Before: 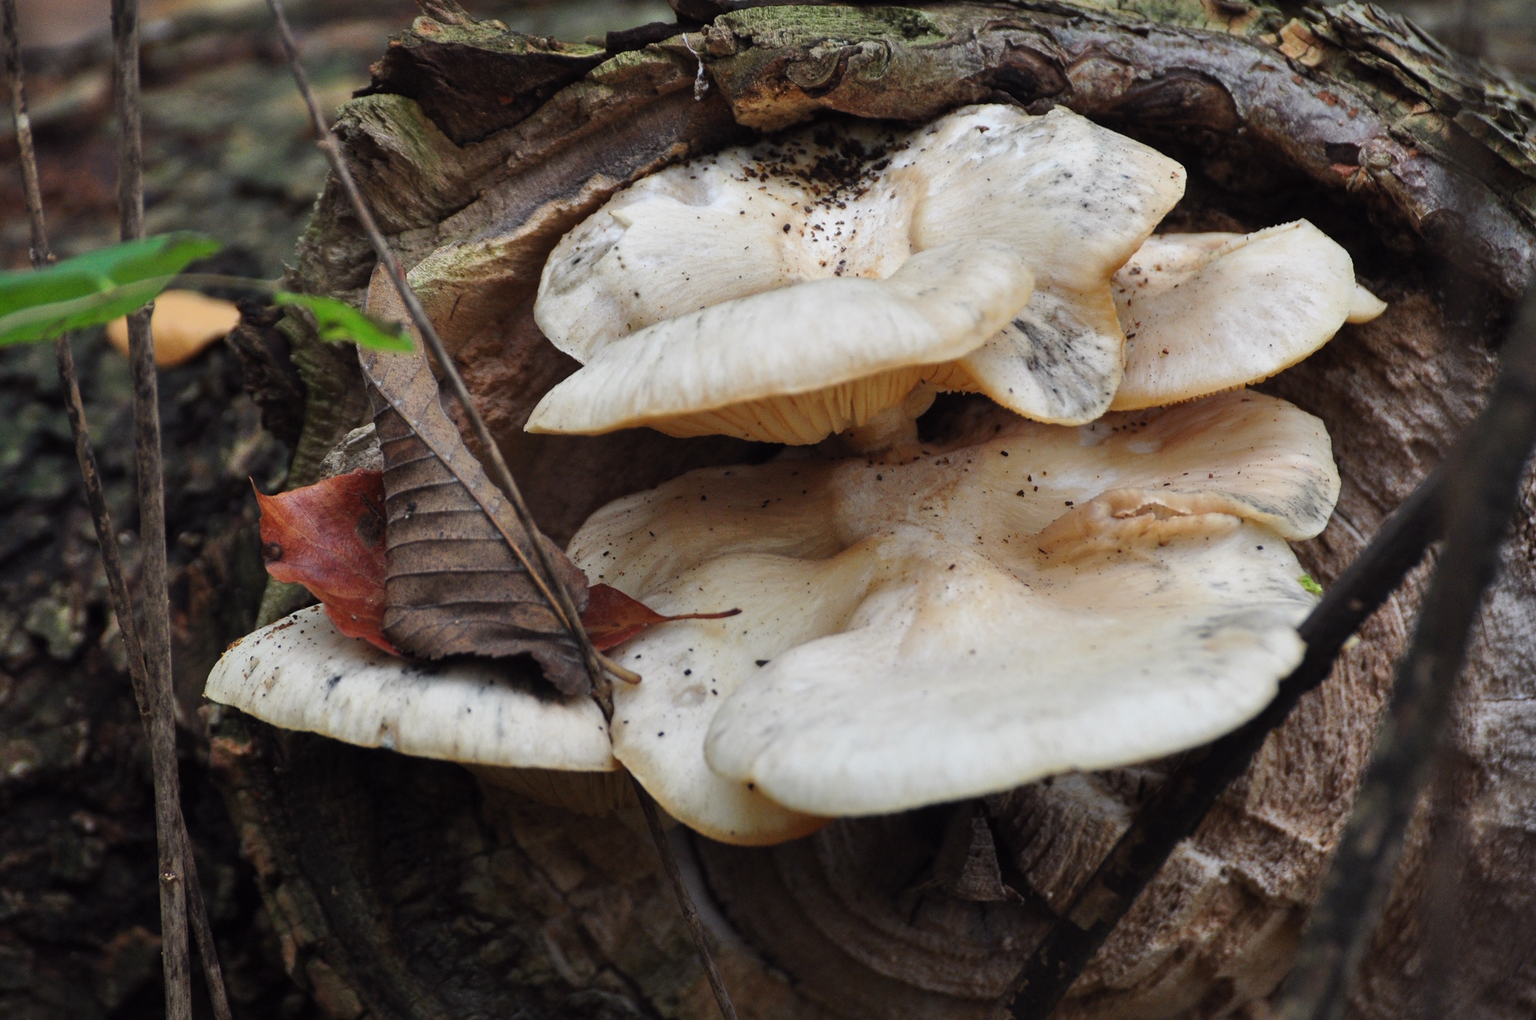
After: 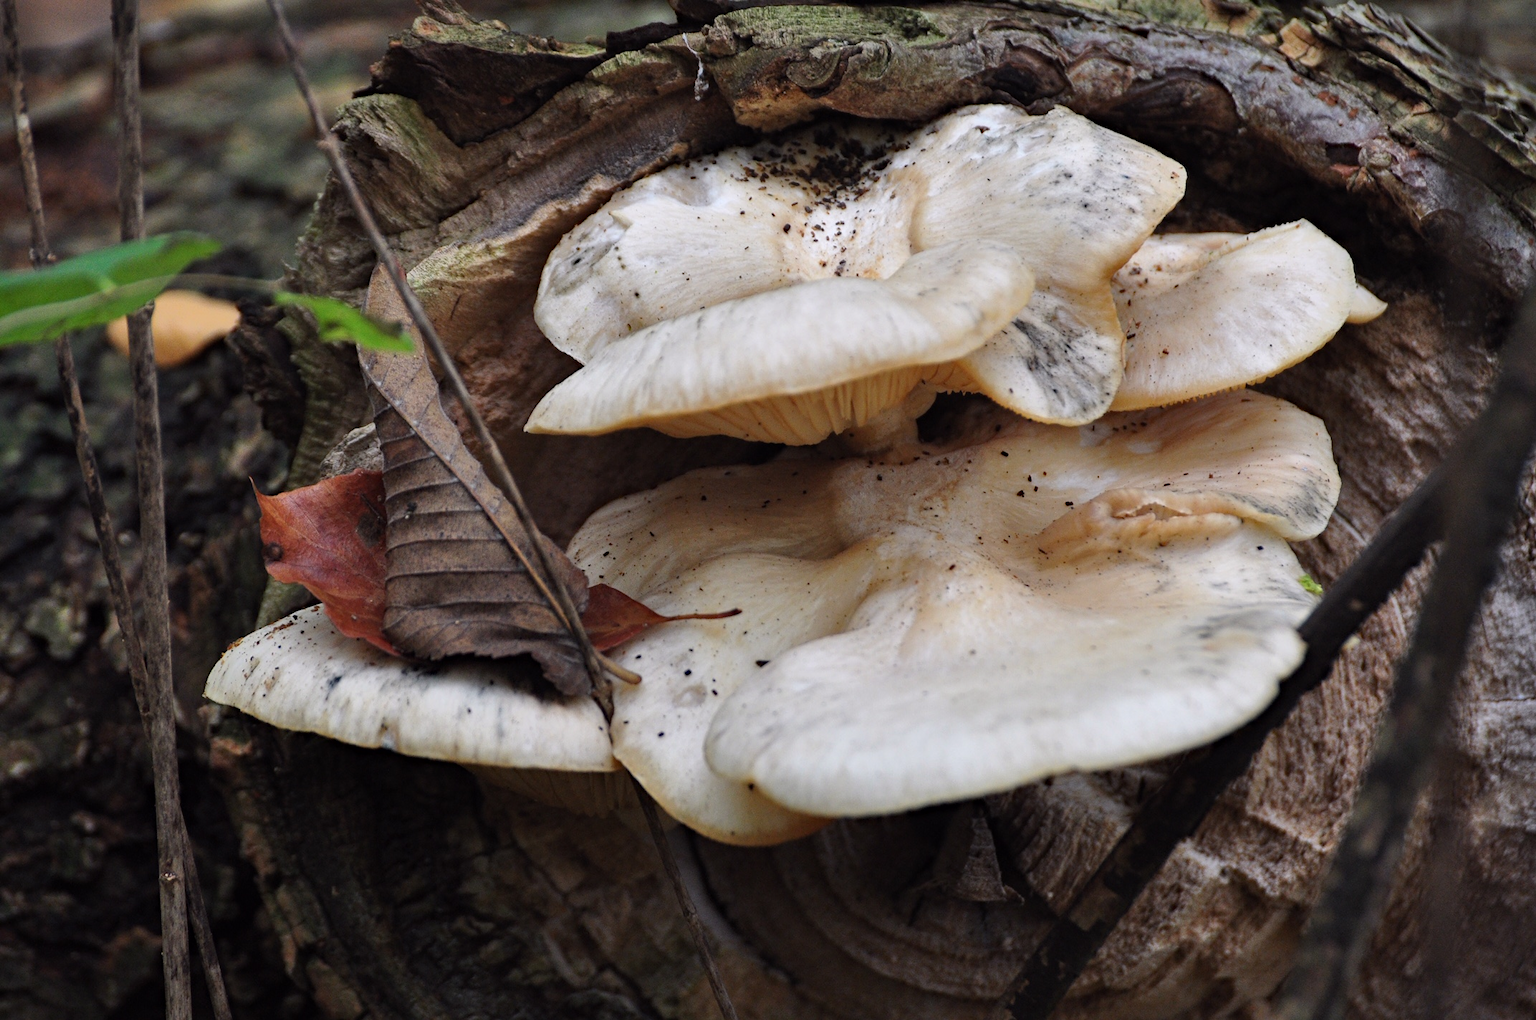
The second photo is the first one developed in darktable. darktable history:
white balance: red 1.009, blue 1.027
contrast brightness saturation: saturation -0.1
haze removal: compatibility mode true, adaptive false
